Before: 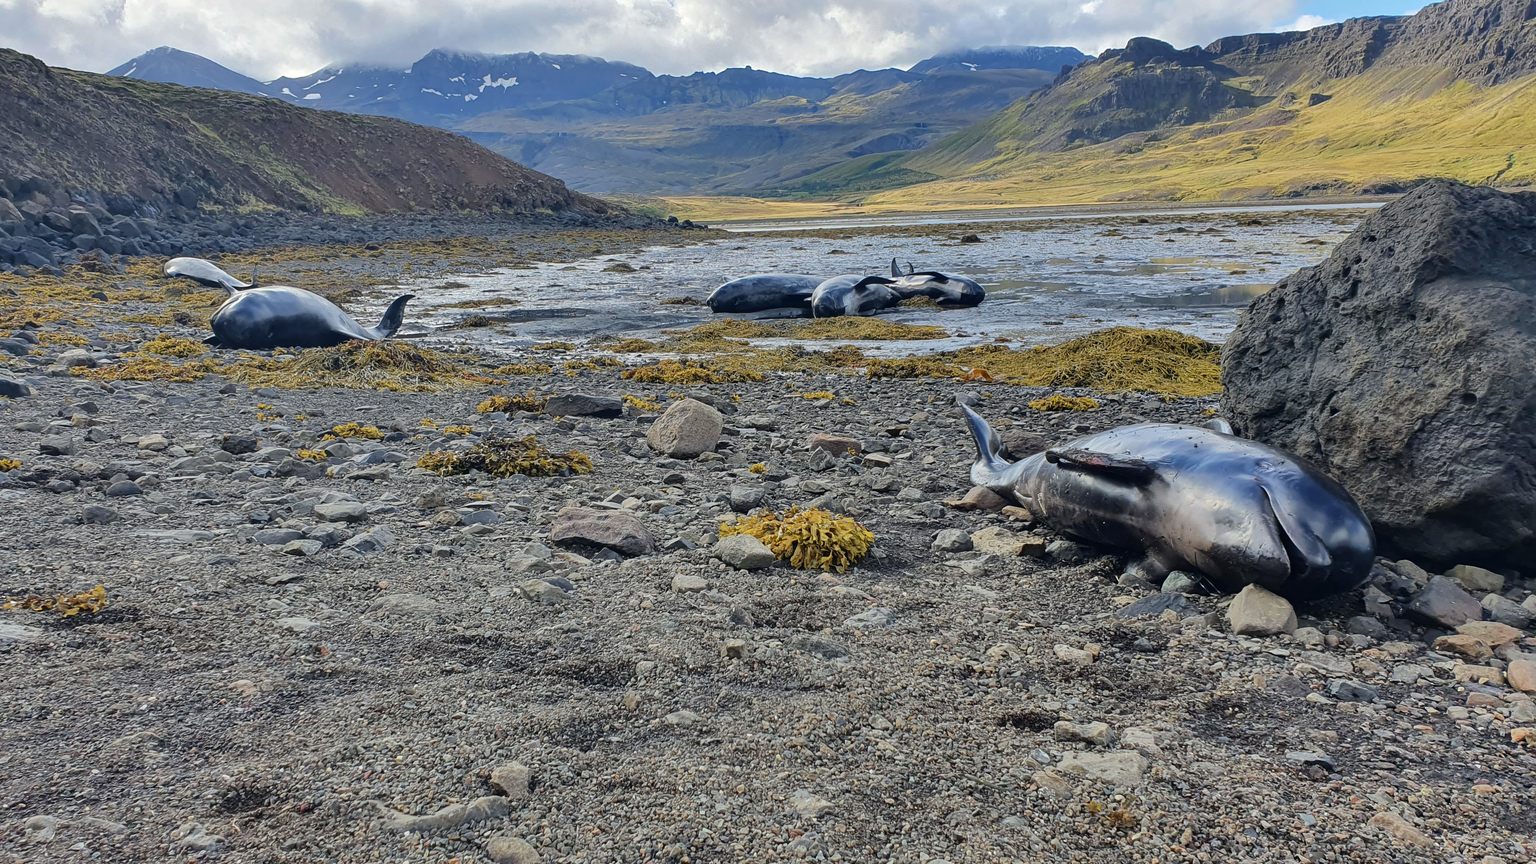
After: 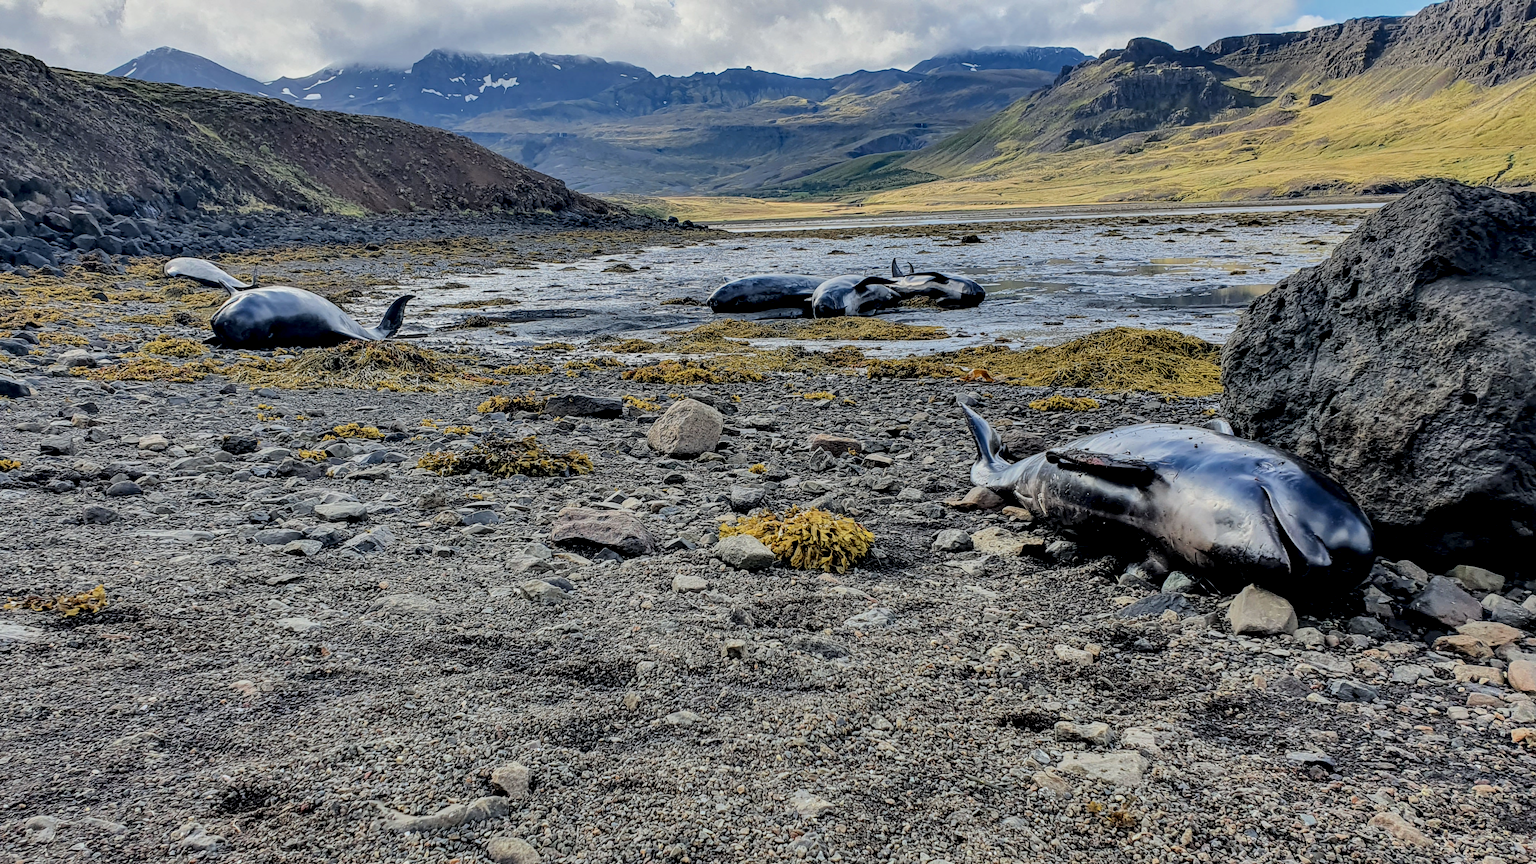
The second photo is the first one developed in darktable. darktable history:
filmic rgb: black relative exposure -7.15 EV, white relative exposure 5.36 EV, hardness 3.02, color science v6 (2022)
local contrast: highlights 60%, shadows 60%, detail 160%
